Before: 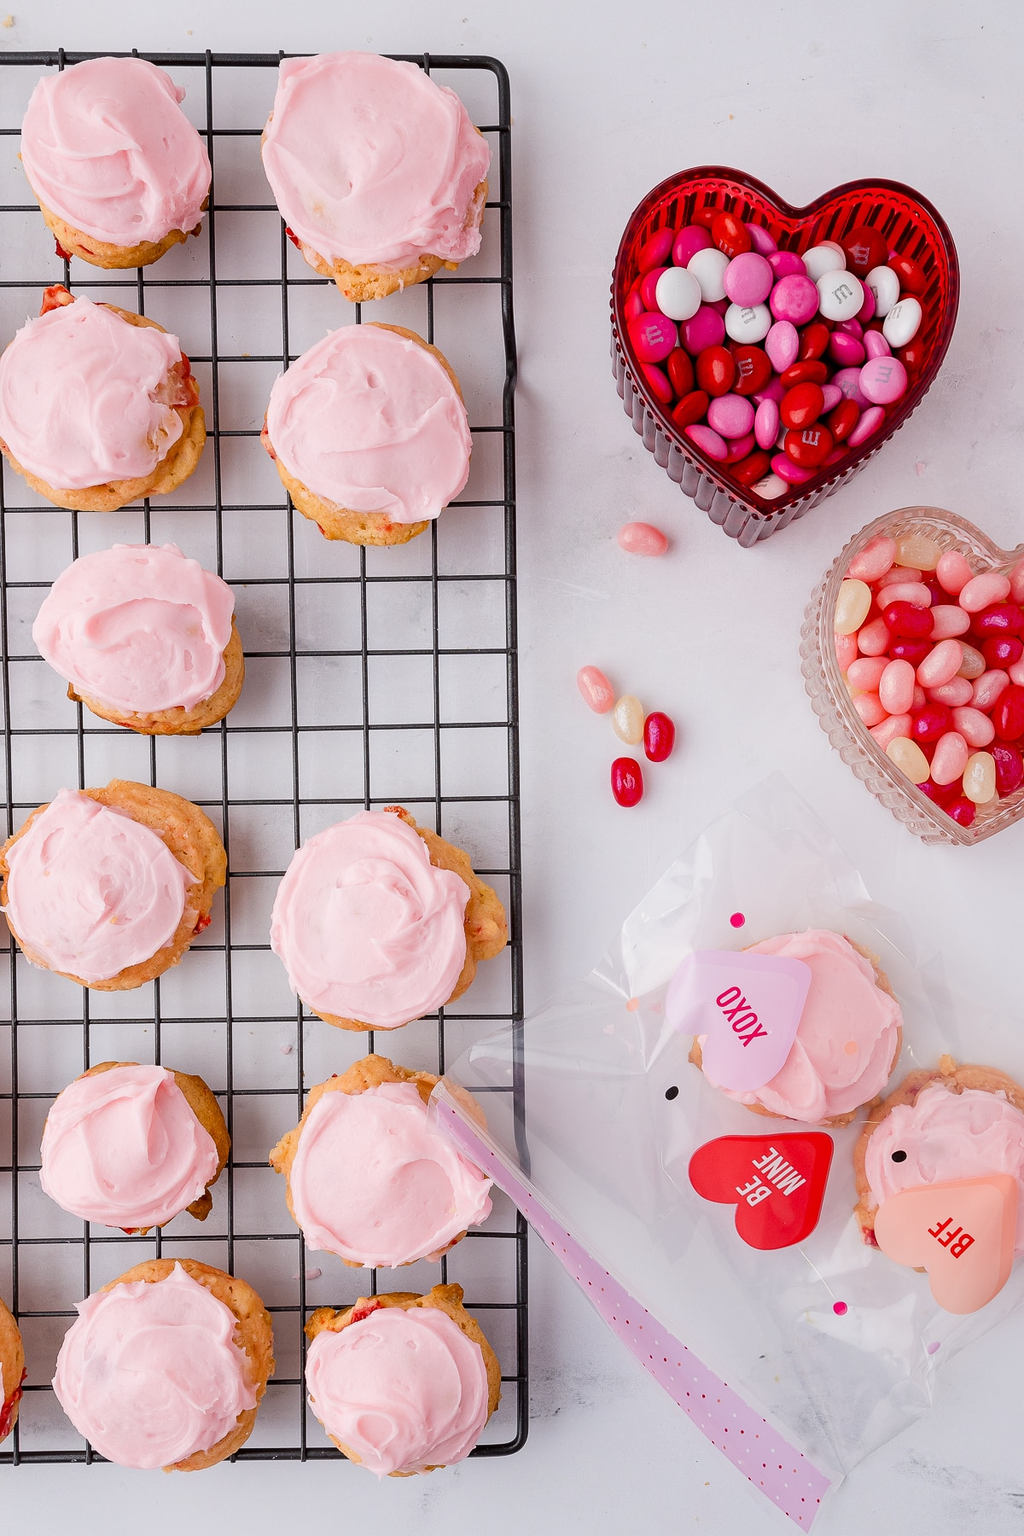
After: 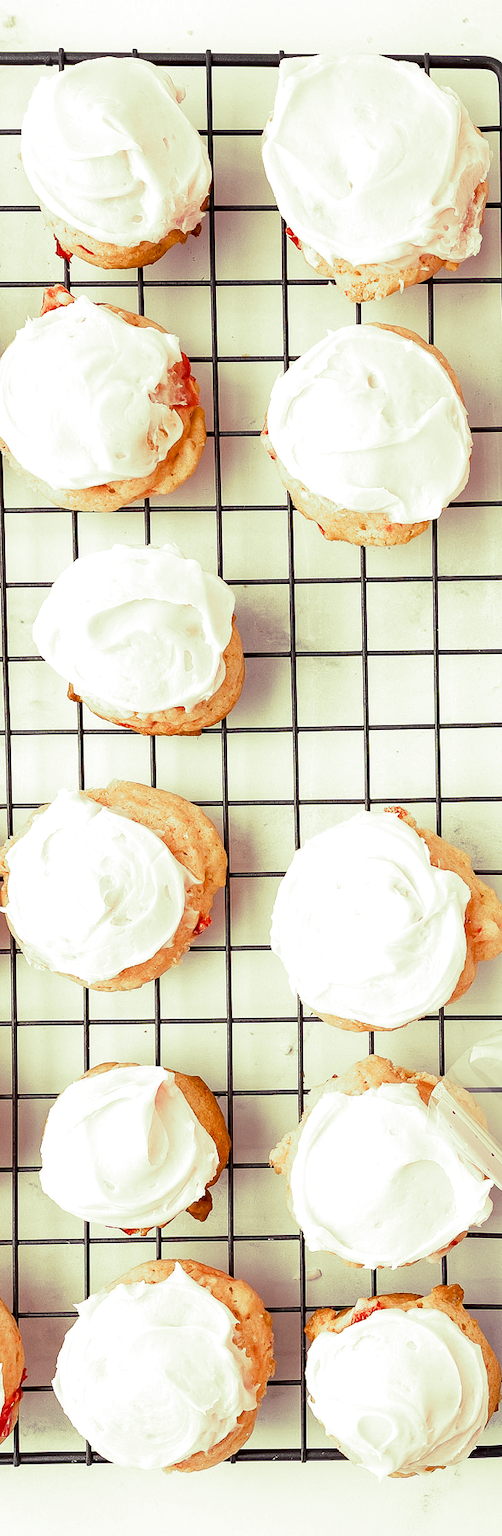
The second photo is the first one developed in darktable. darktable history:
crop and rotate: left 0%, top 0%, right 50.845%
split-toning: shadows › hue 290.82°, shadows › saturation 0.34, highlights › saturation 0.38, balance 0, compress 50%
color correction: highlights a* -0.137, highlights b* 0.137
white balance: red 1.045, blue 0.932
exposure: black level correction 0.001, exposure 0.5 EV, compensate exposure bias true, compensate highlight preservation false
